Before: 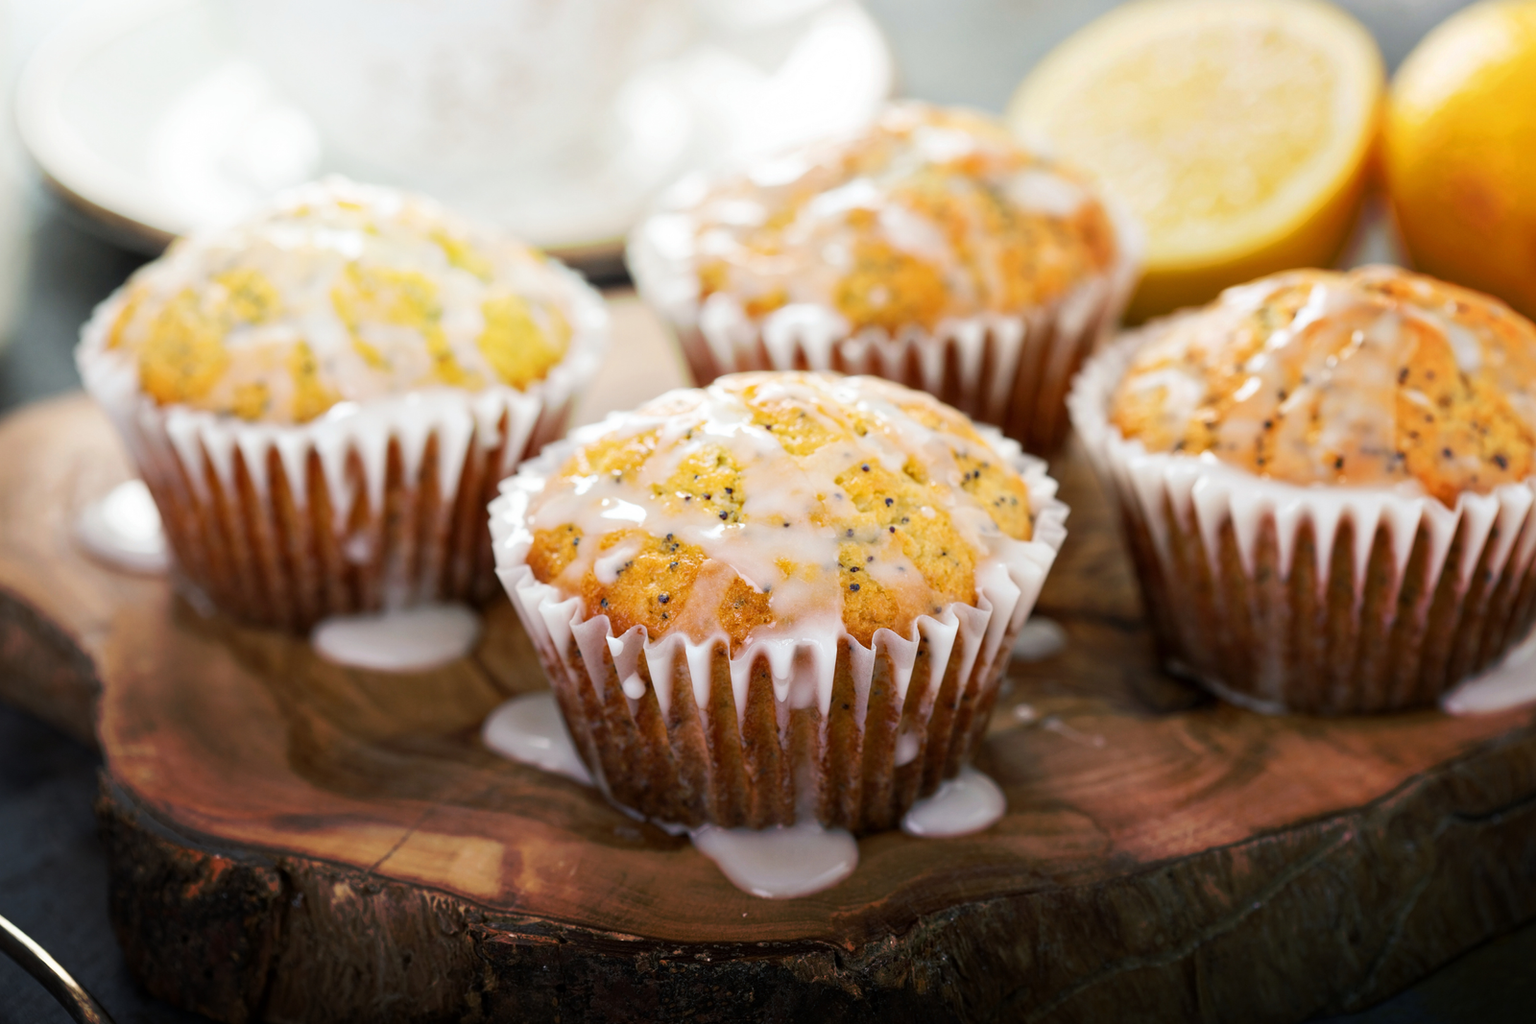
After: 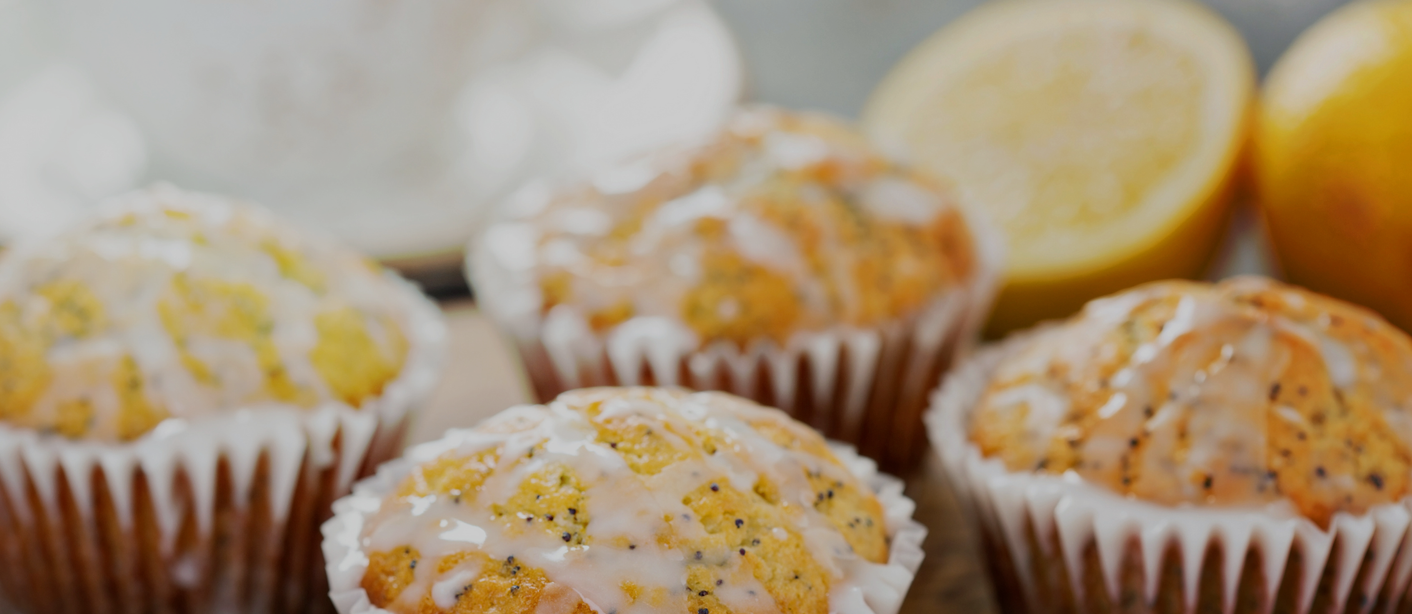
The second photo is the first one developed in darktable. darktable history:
exposure: black level correction 0, exposure -0.751 EV, compensate exposure bias true, compensate highlight preservation false
crop and rotate: left 11.692%, bottom 42.419%
